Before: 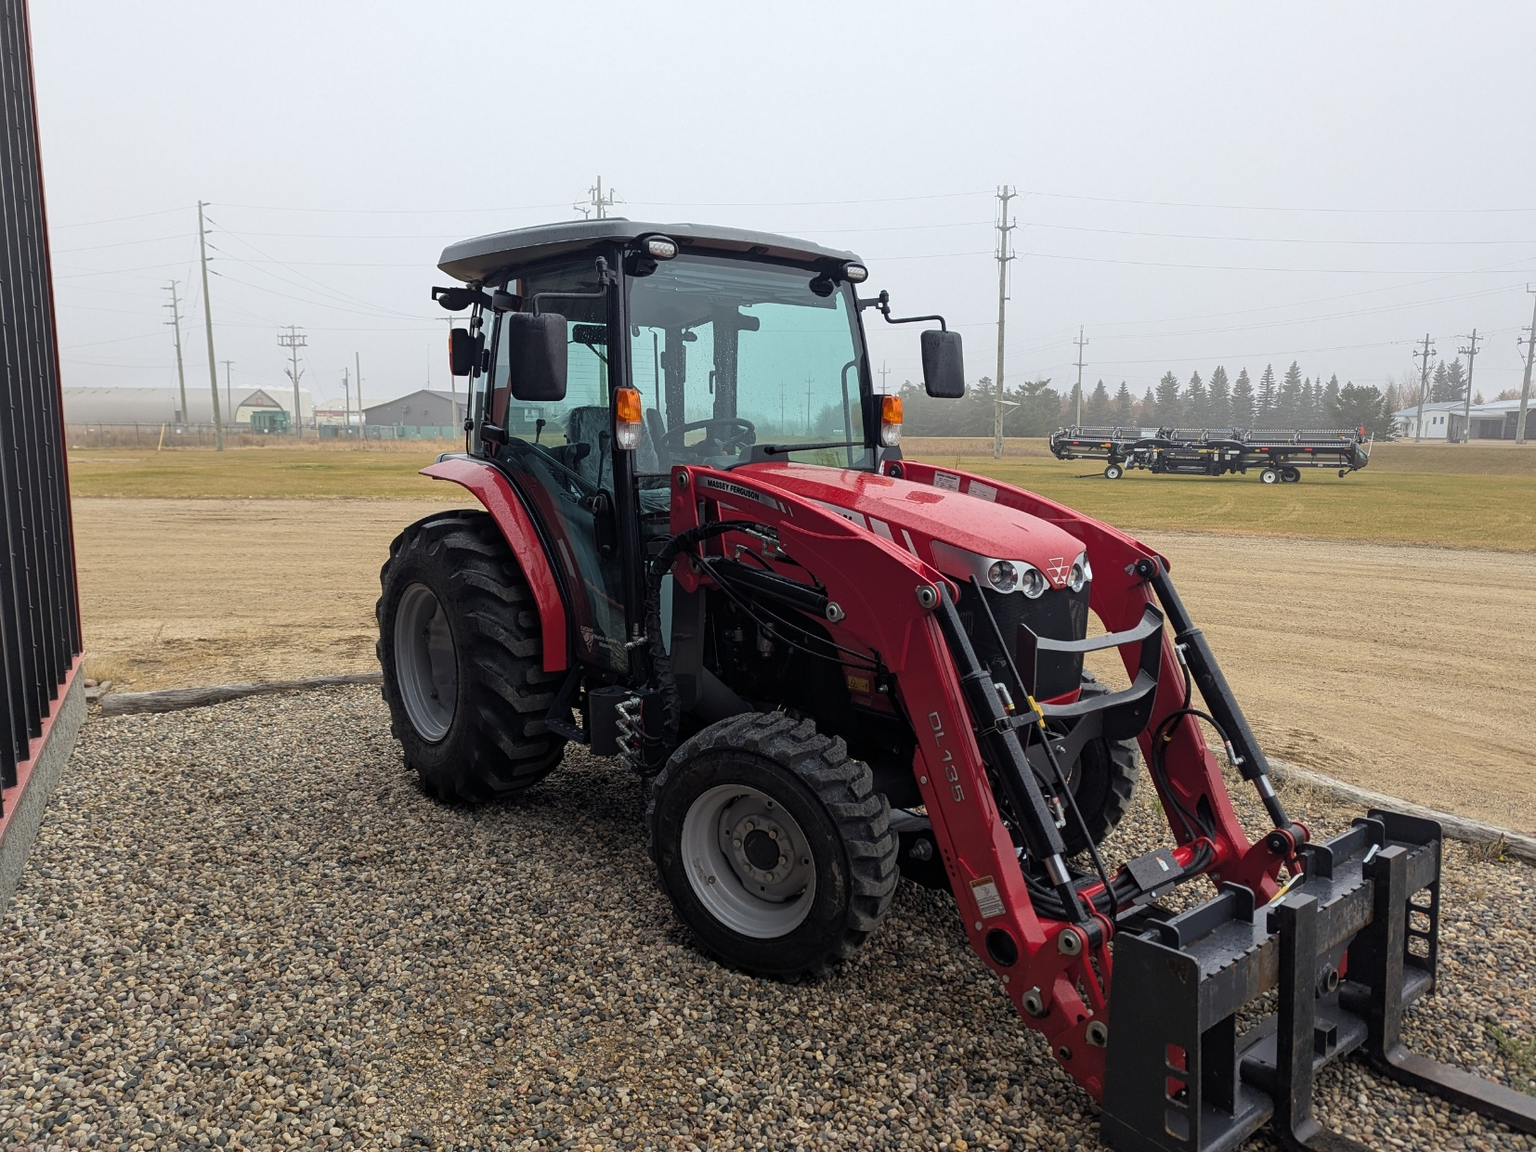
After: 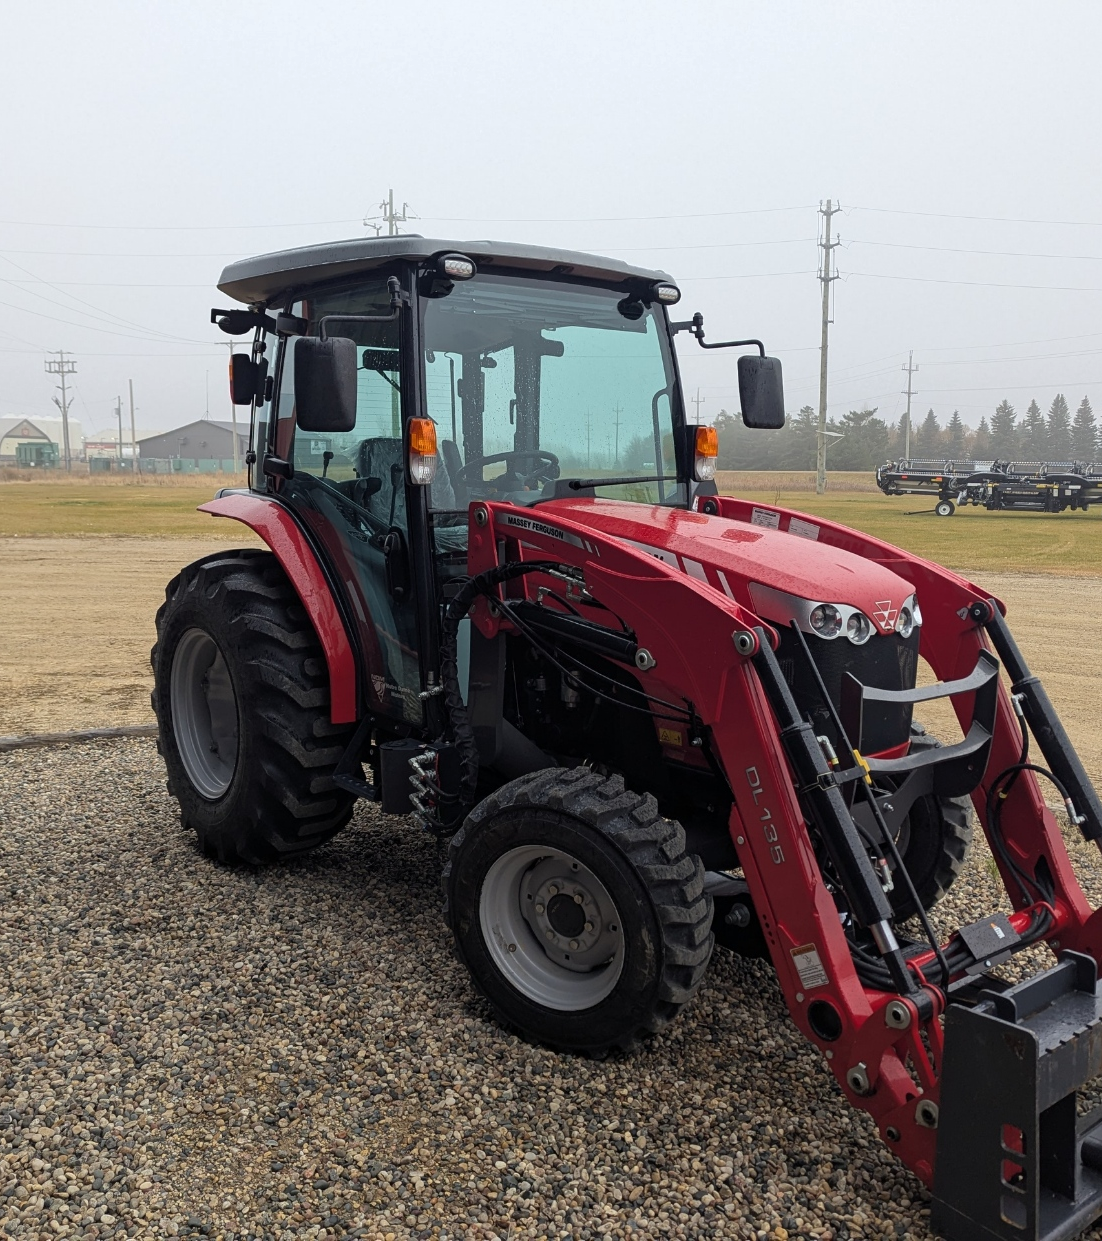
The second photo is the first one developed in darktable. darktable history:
crop: left 15.409%, right 17.917%
tone equalizer: edges refinement/feathering 500, mask exposure compensation -1.57 EV, preserve details no
exposure: compensate highlight preservation false
